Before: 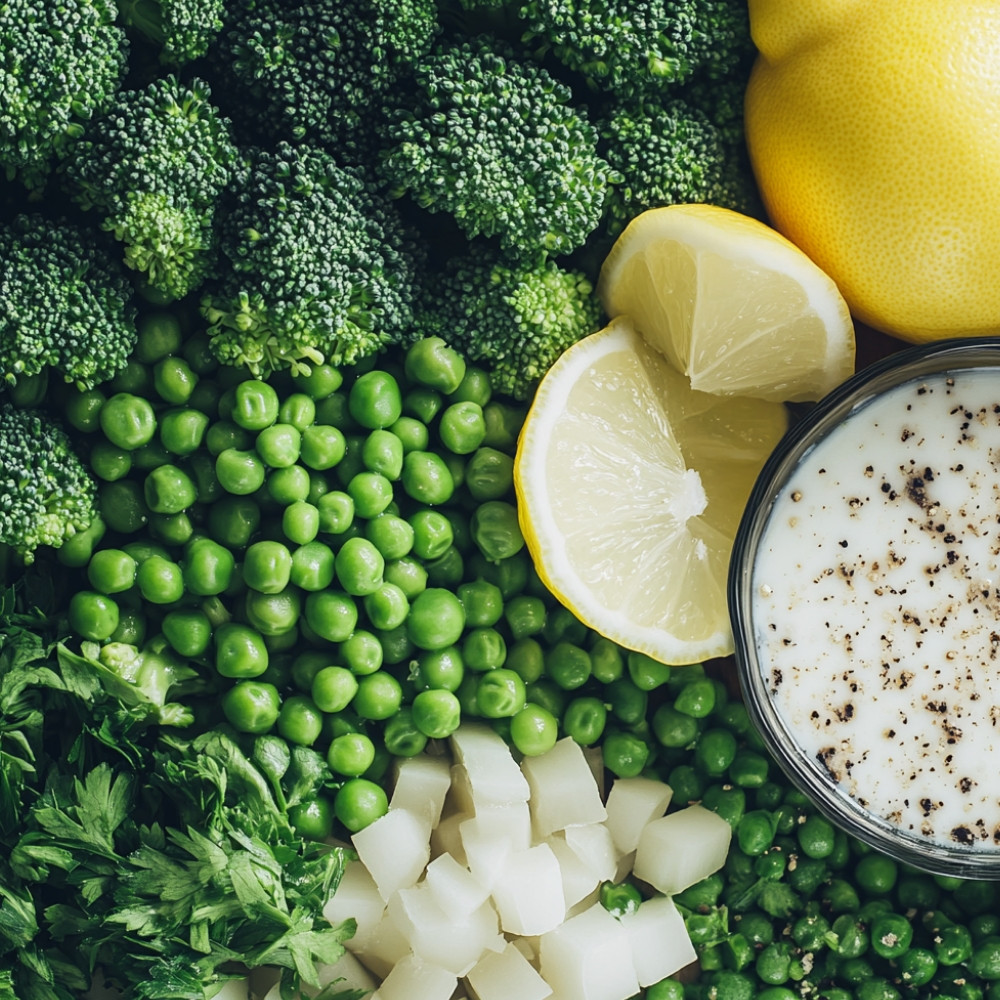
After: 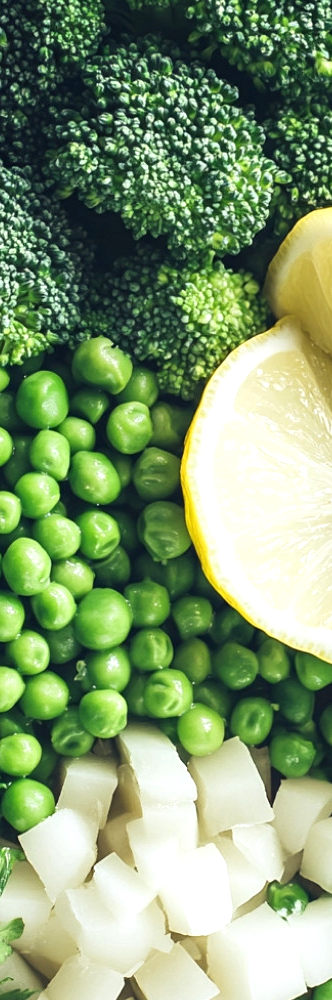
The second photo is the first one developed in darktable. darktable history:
crop: left 33.37%, right 33.349%
exposure: black level correction 0.001, exposure 0.499 EV, compensate exposure bias true, compensate highlight preservation false
